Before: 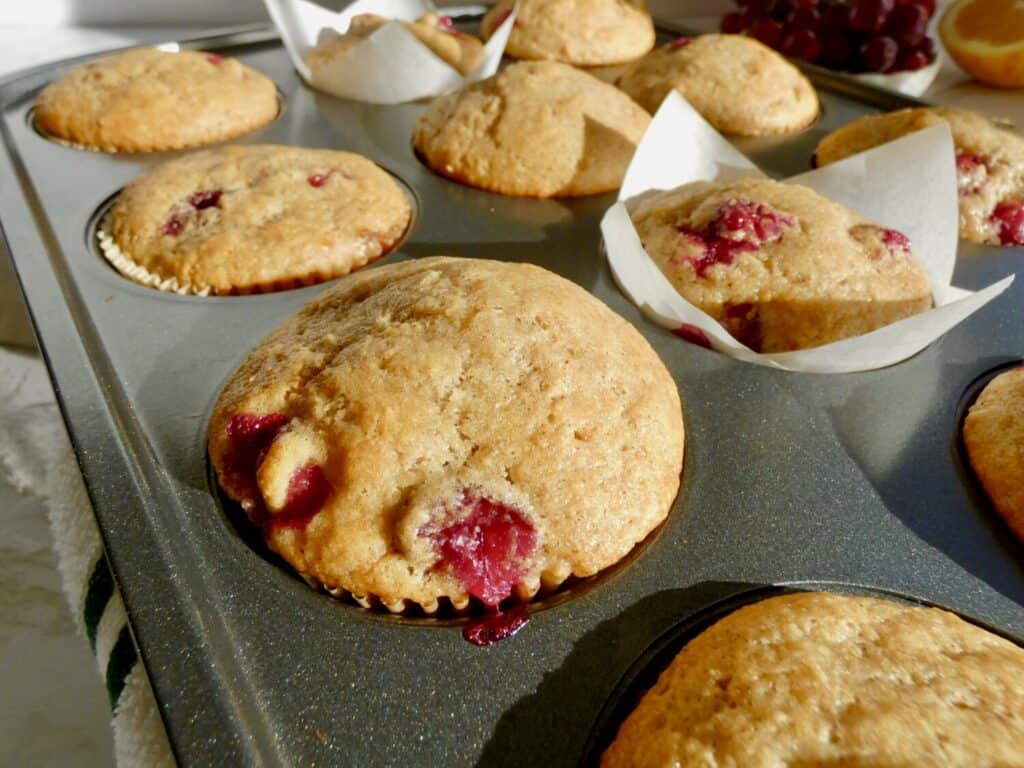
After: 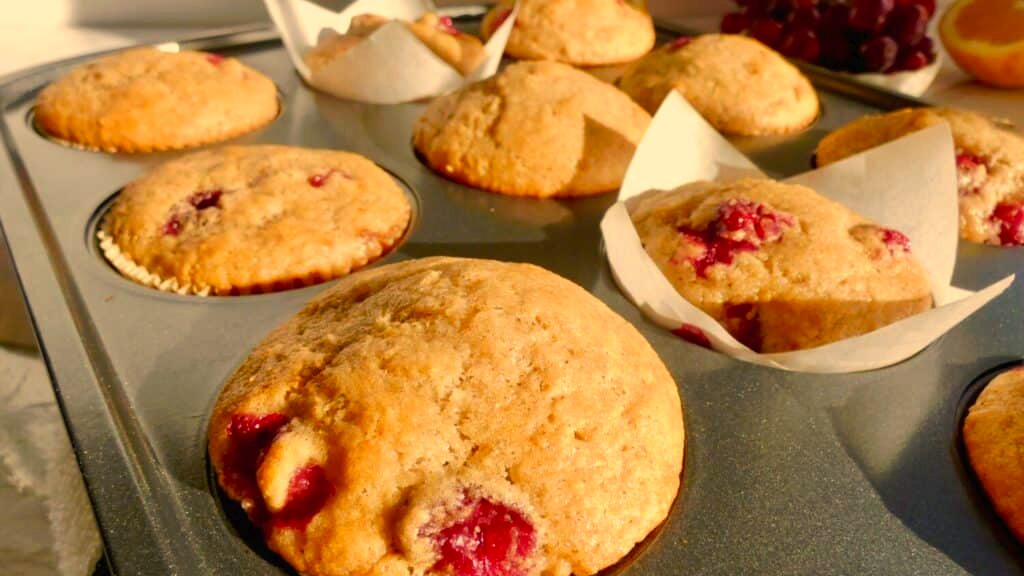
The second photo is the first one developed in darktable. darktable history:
crop: bottom 24.988%
white balance: red 1.138, green 0.996, blue 0.812
tone curve: curves: ch0 [(0, 0) (0.003, 0.013) (0.011, 0.017) (0.025, 0.028) (0.044, 0.049) (0.069, 0.07) (0.1, 0.103) (0.136, 0.143) (0.177, 0.186) (0.224, 0.232) (0.277, 0.282) (0.335, 0.333) (0.399, 0.405) (0.468, 0.477) (0.543, 0.54) (0.623, 0.627) (0.709, 0.709) (0.801, 0.798) (0.898, 0.902) (1, 1)], preserve colors none
